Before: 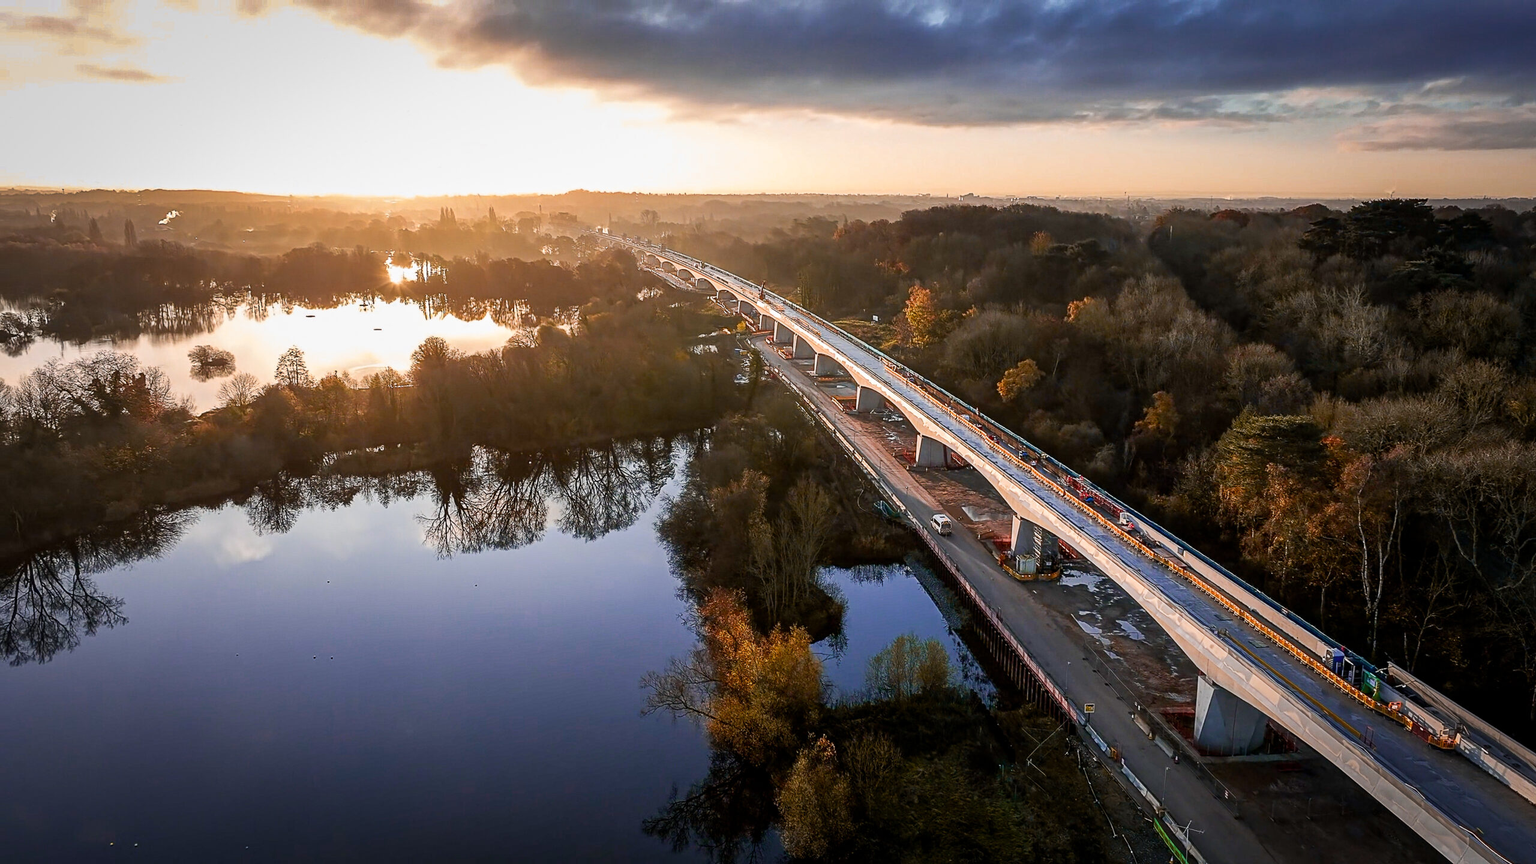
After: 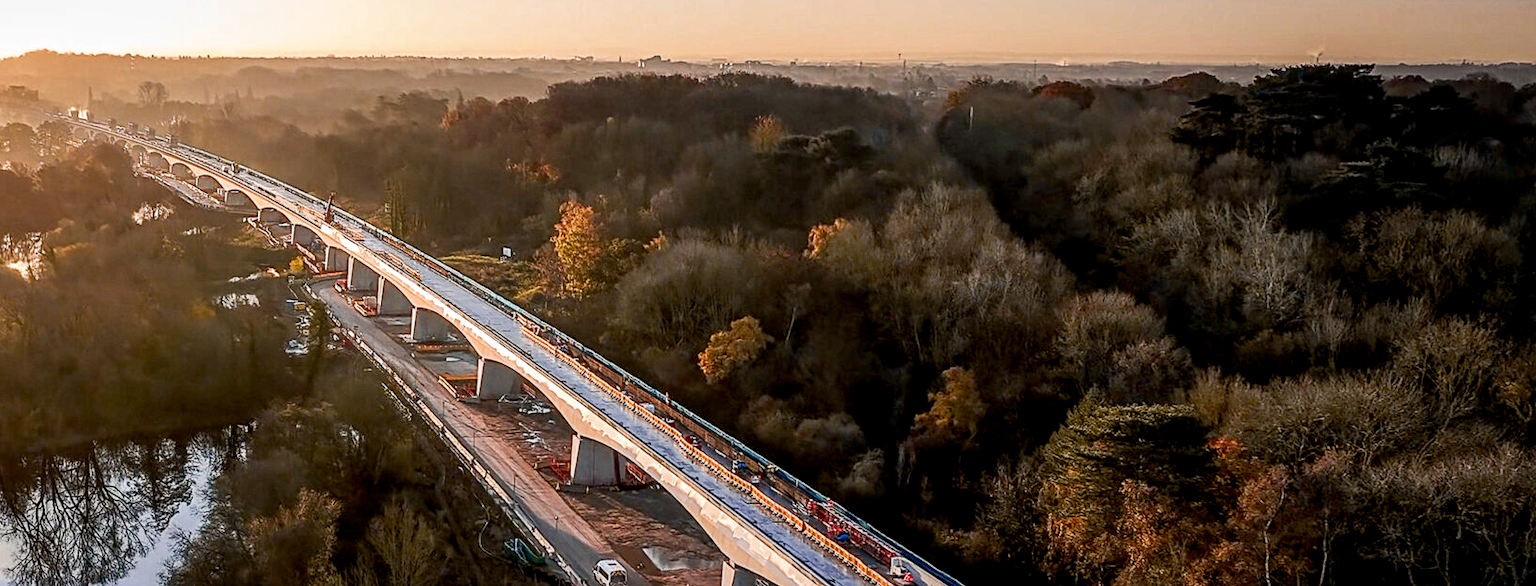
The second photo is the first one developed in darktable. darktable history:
crop: left 36.005%, top 18.293%, right 0.31%, bottom 38.444%
local contrast: on, module defaults
exposure: black level correction 0.005, exposure 0.001 EV, compensate highlight preservation false
